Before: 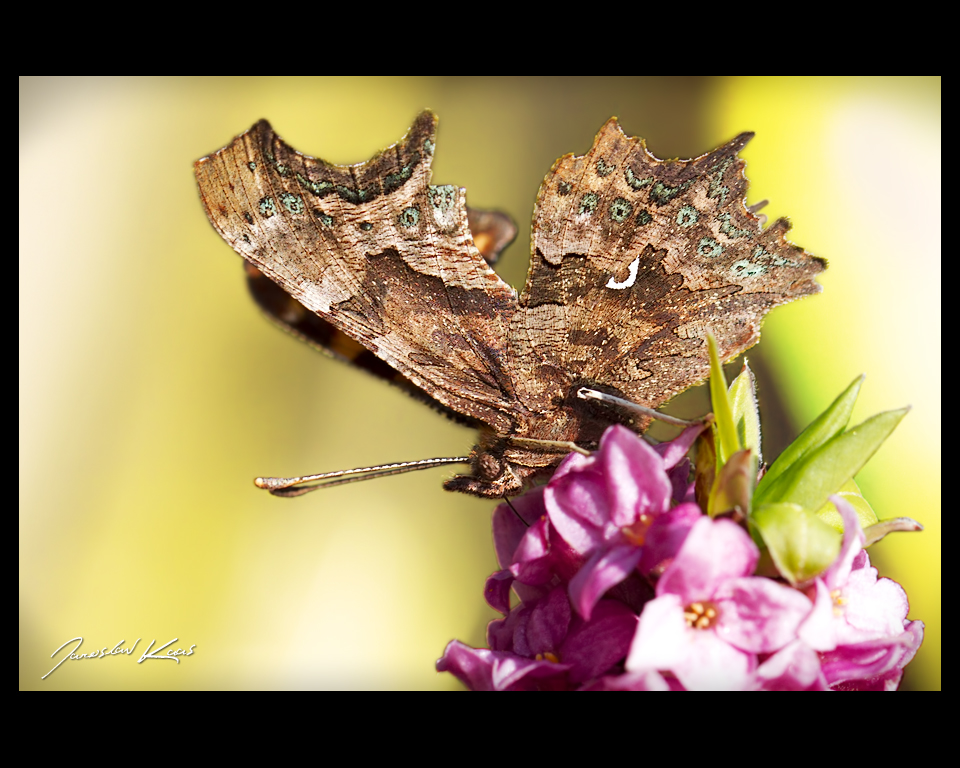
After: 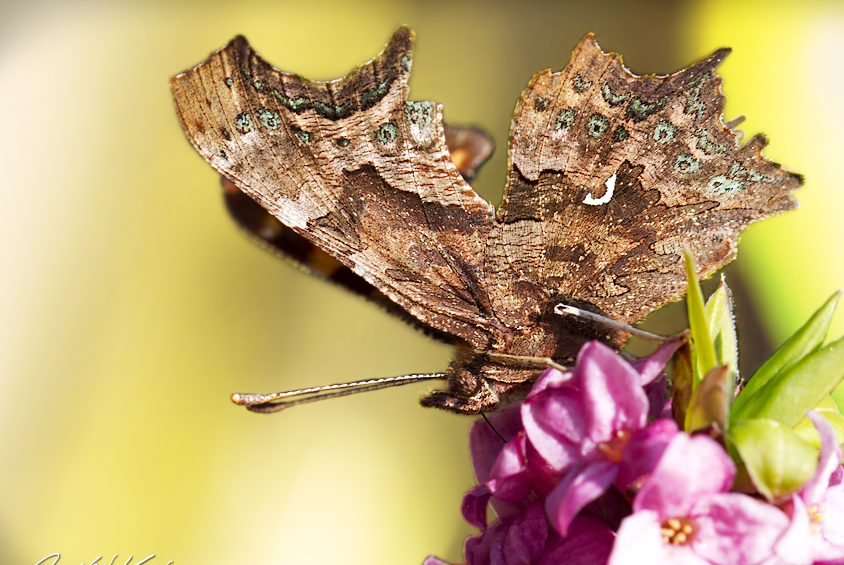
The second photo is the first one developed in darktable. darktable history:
crop and rotate: left 2.472%, top 11.027%, right 9.596%, bottom 15.293%
